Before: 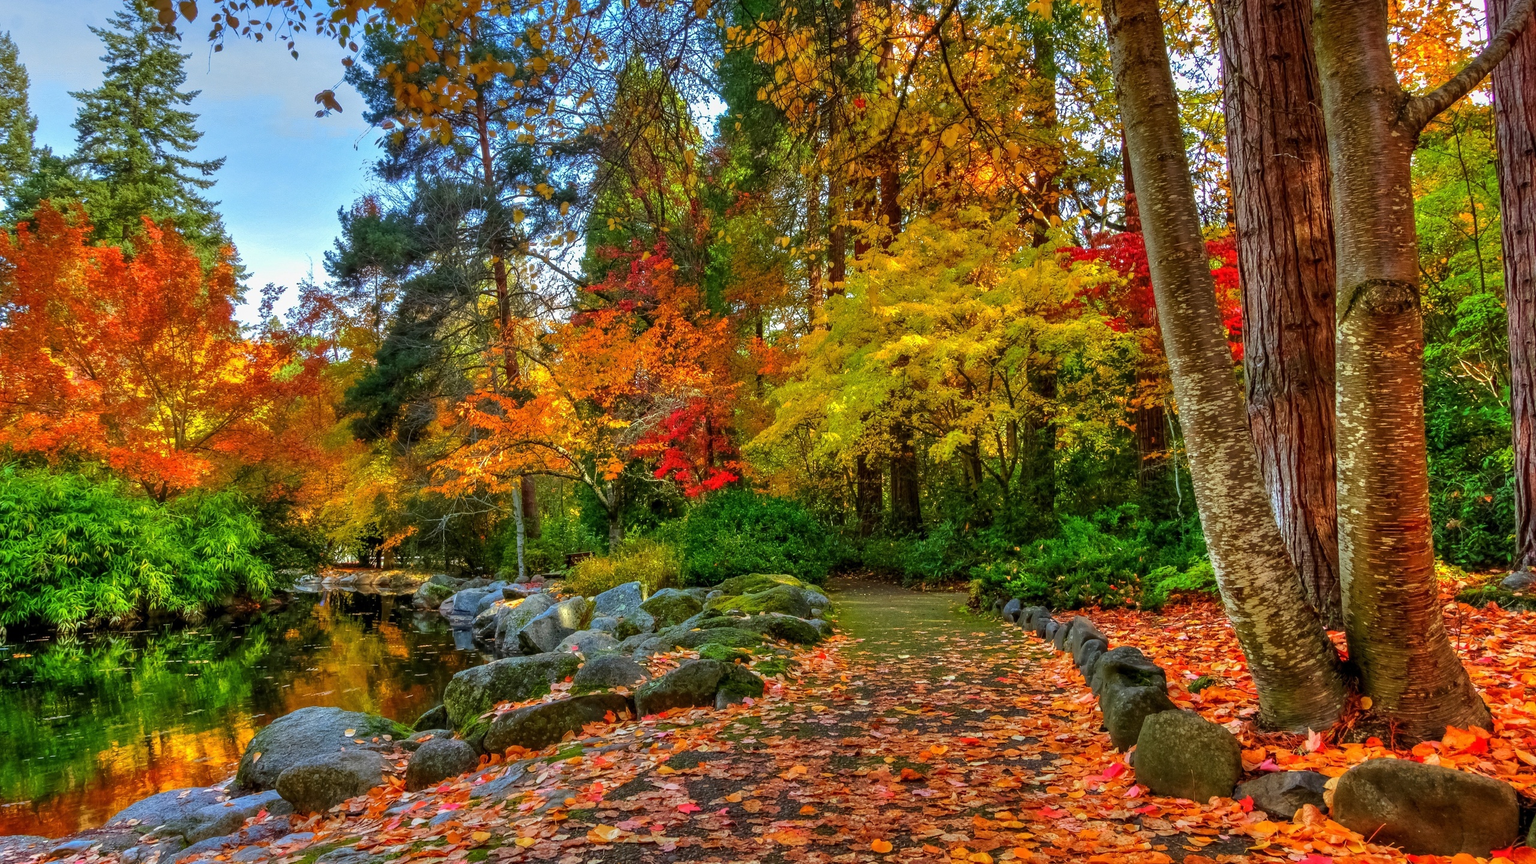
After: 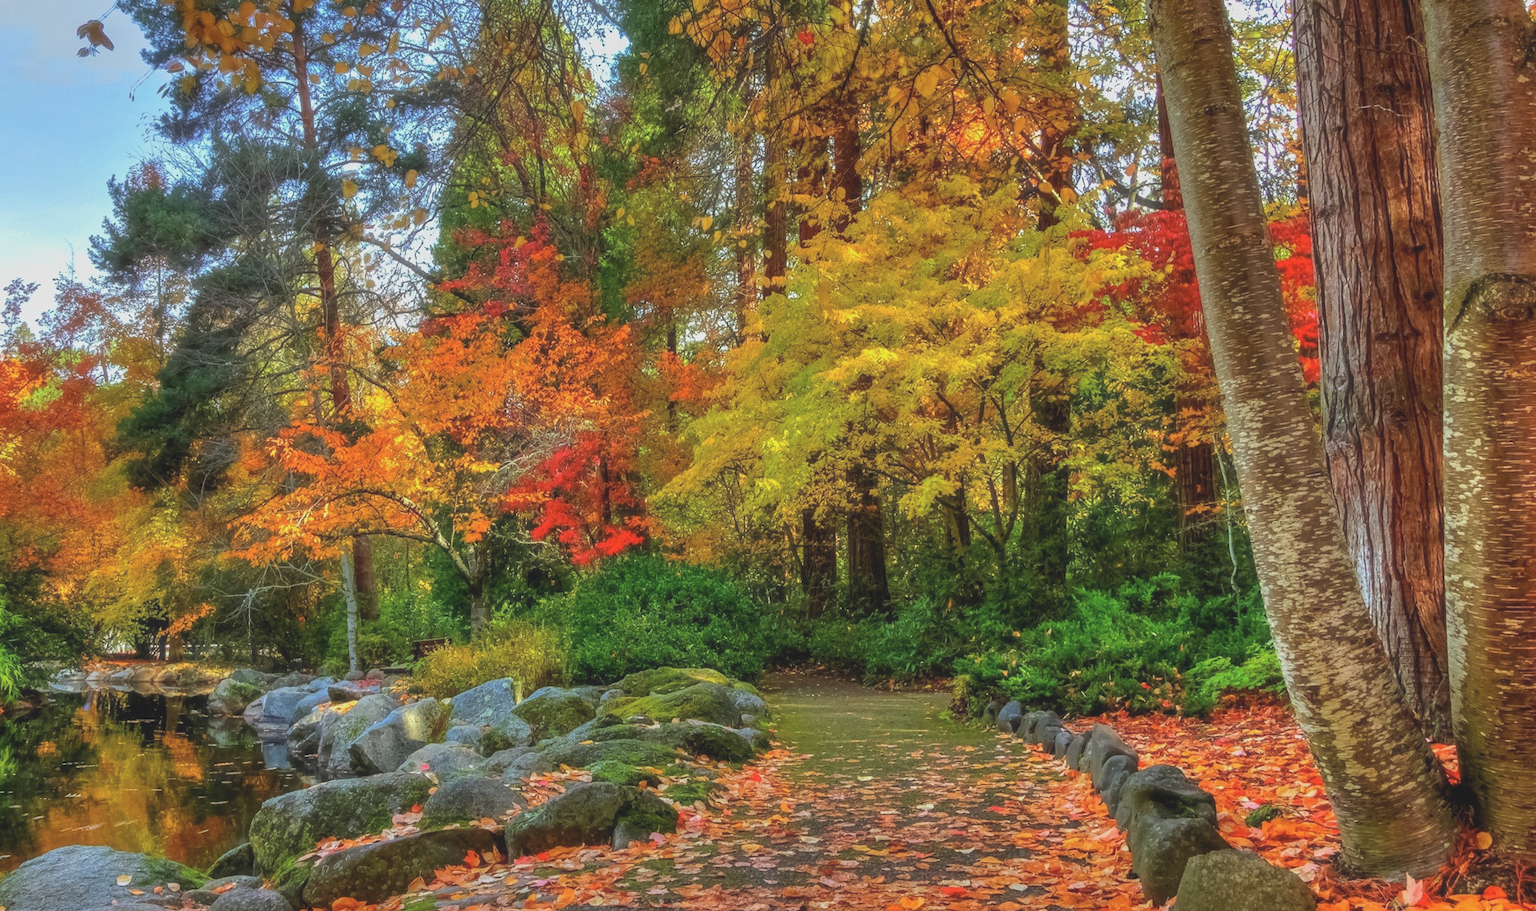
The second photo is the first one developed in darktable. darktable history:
contrast brightness saturation: contrast -0.162, brightness 0.052, saturation -0.115
haze removal: strength -0.08, distance 0.357, compatibility mode true, adaptive false
crop: left 16.767%, top 8.689%, right 8.491%, bottom 12.471%
